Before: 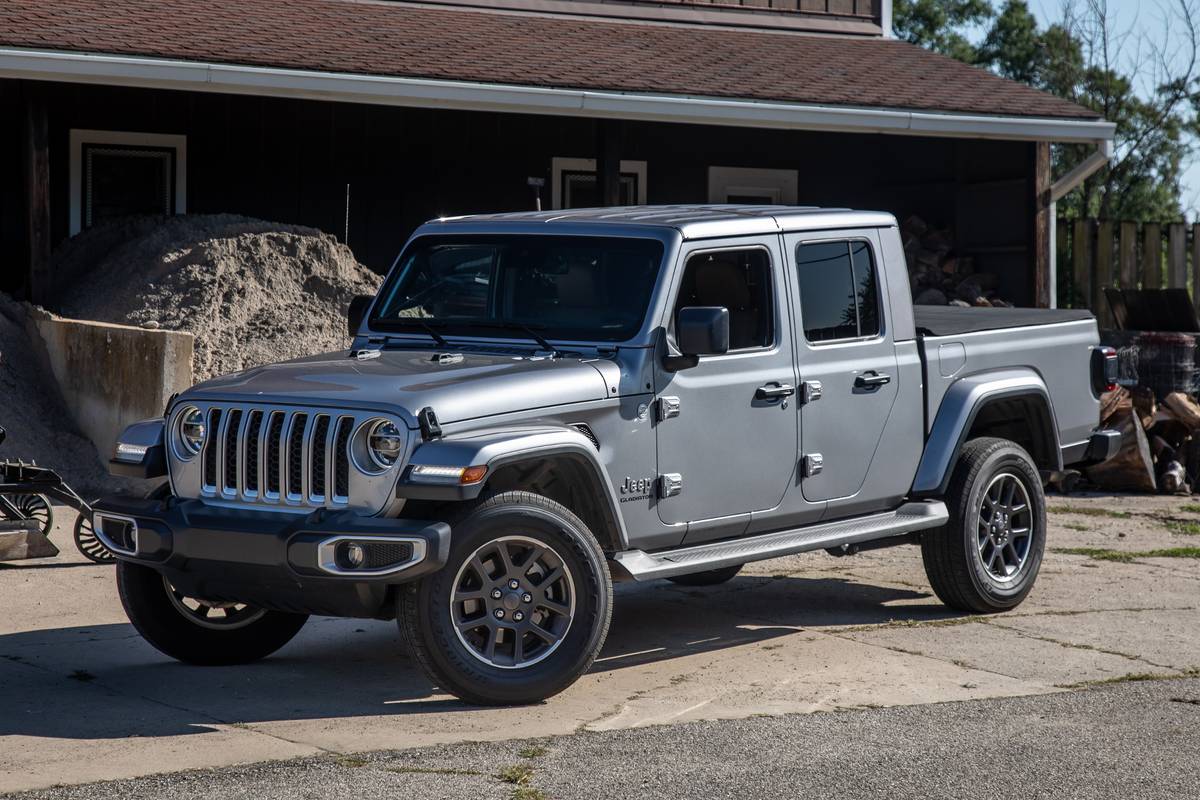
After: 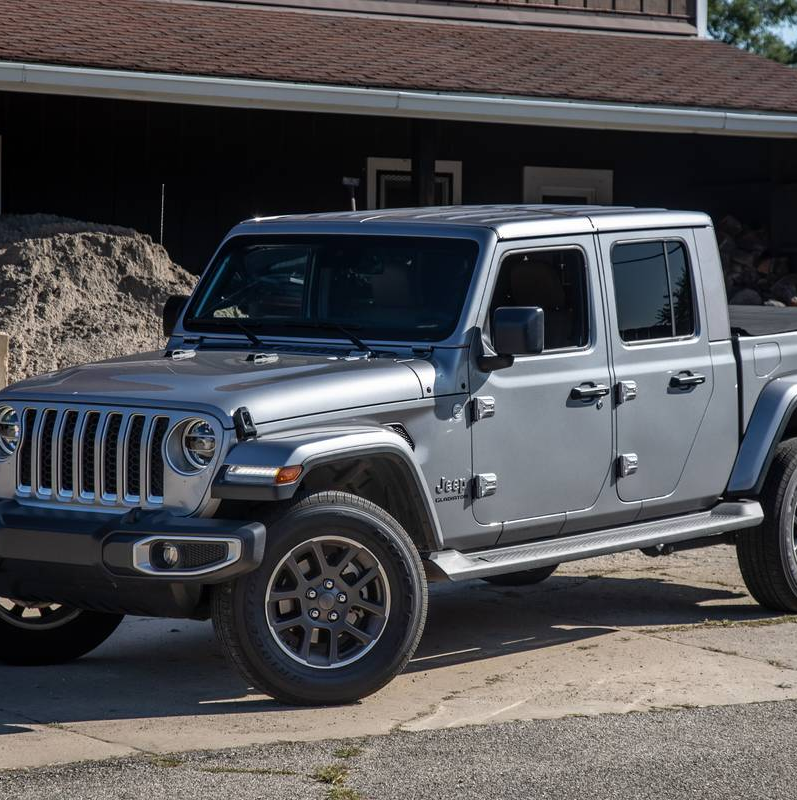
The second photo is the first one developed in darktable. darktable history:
crop and rotate: left 15.463%, right 18.05%
